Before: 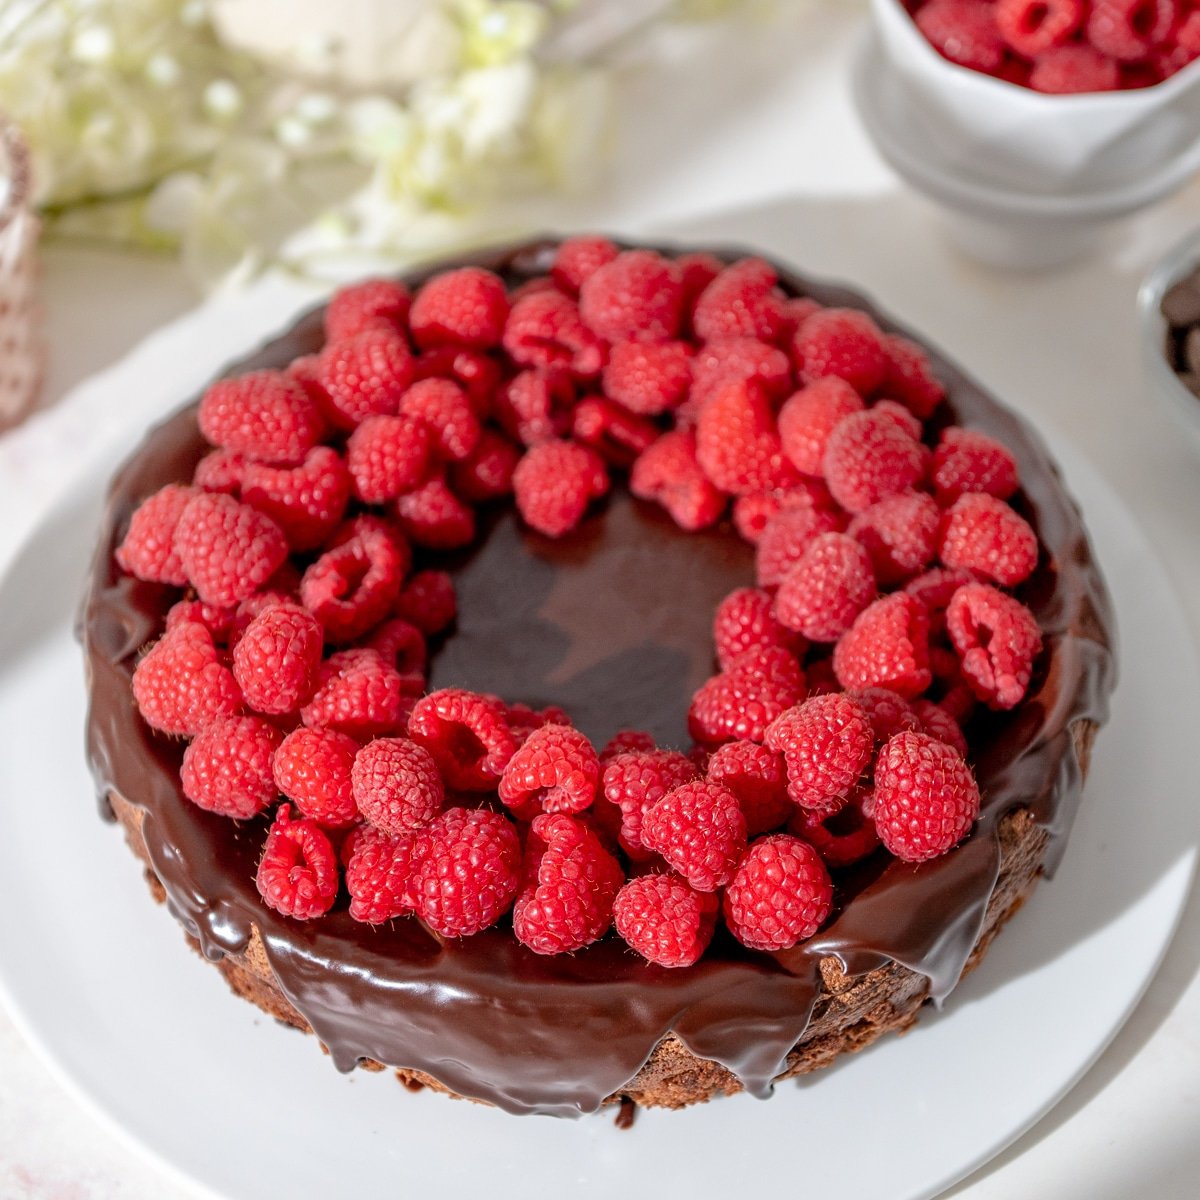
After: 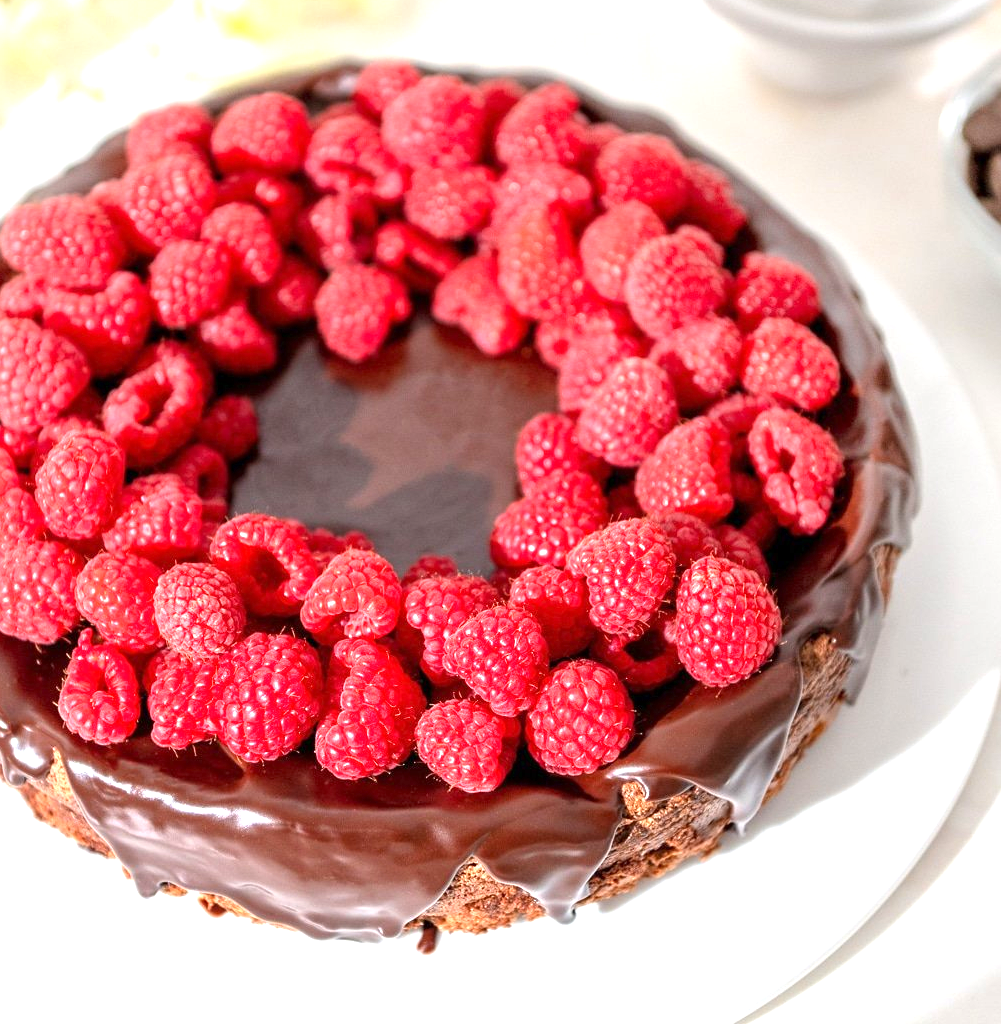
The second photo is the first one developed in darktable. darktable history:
exposure: exposure 1.202 EV, compensate highlight preservation false
crop: left 16.501%, top 14.595%
